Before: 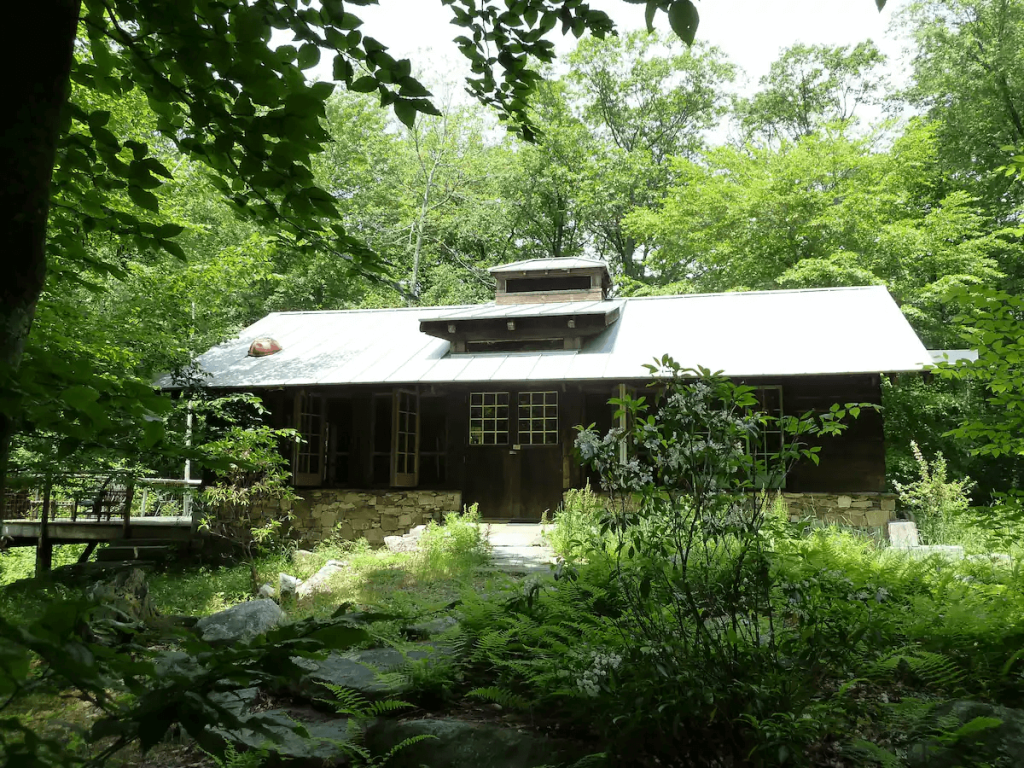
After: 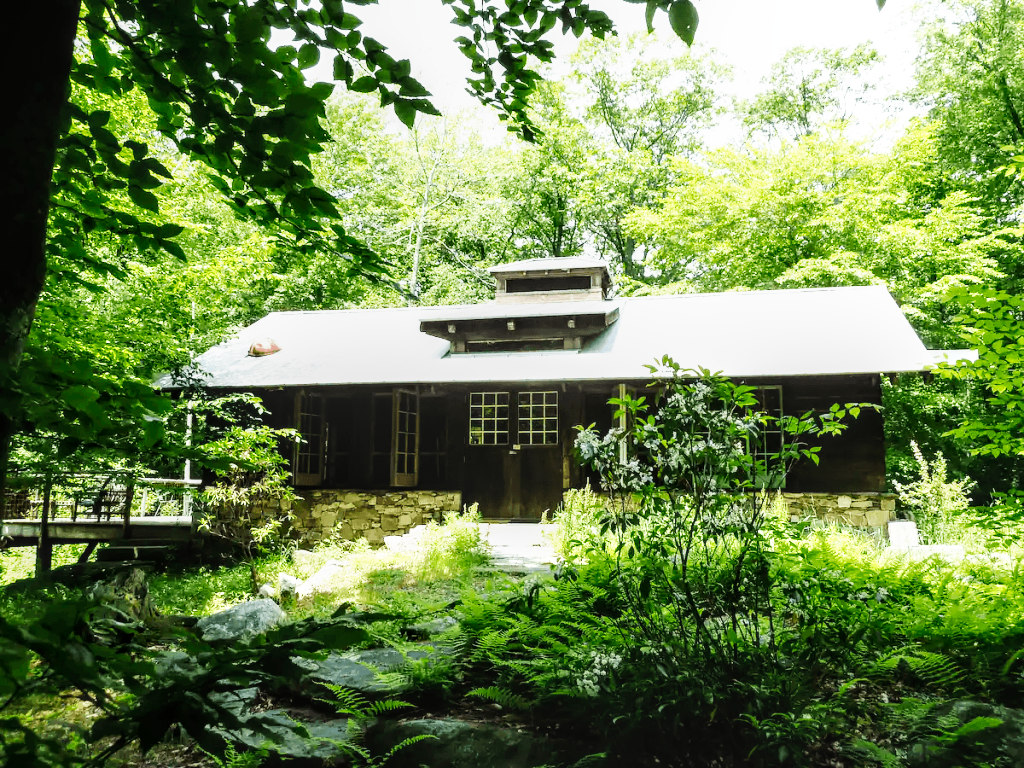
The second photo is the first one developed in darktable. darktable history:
base curve: curves: ch0 [(0, 0) (0.007, 0.004) (0.027, 0.03) (0.046, 0.07) (0.207, 0.54) (0.442, 0.872) (0.673, 0.972) (1, 1)], preserve colors none
local contrast: on, module defaults
